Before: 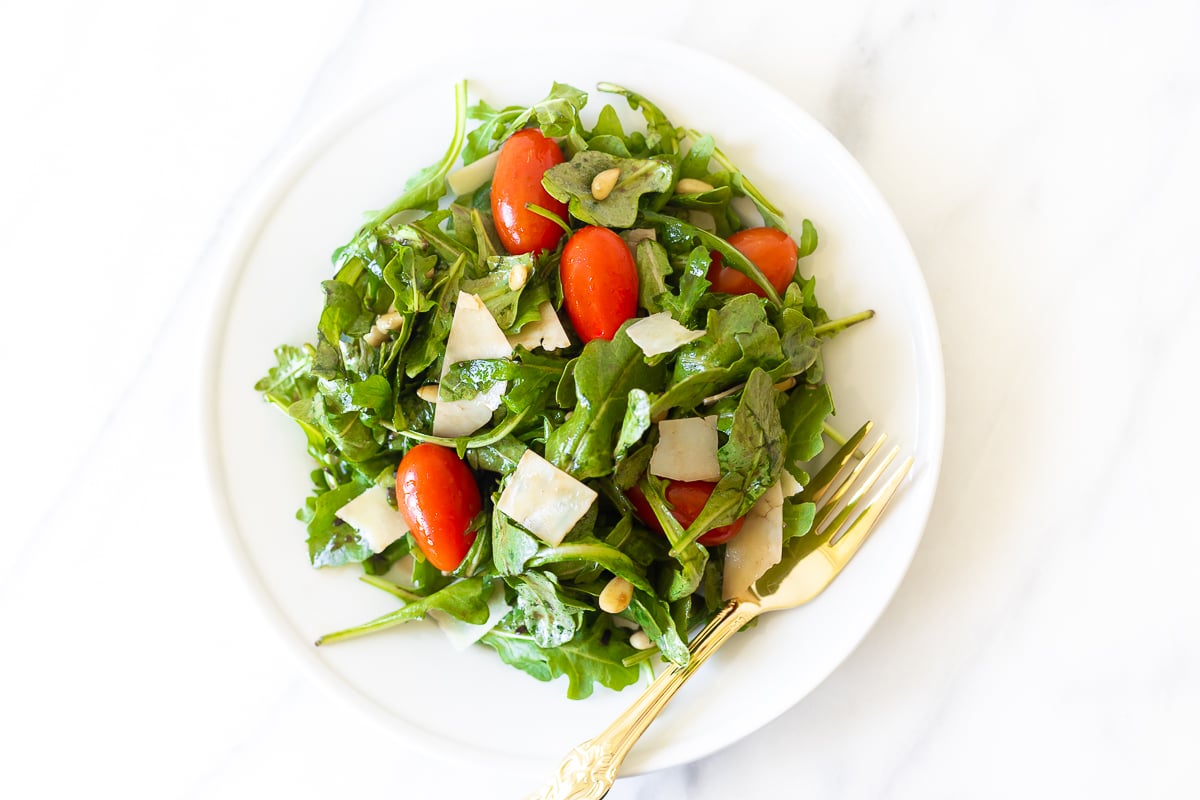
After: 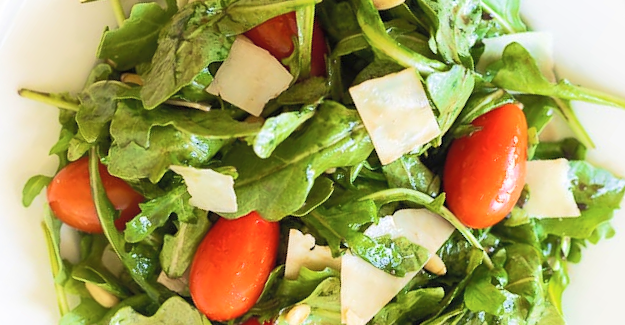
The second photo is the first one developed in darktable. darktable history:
crop and rotate: angle 147.07°, left 9.195%, top 15.61%, right 4.584%, bottom 17.132%
tone curve: curves: ch0 [(0, 0) (0.003, 0.026) (0.011, 0.03) (0.025, 0.047) (0.044, 0.082) (0.069, 0.119) (0.1, 0.157) (0.136, 0.19) (0.177, 0.231) (0.224, 0.27) (0.277, 0.318) (0.335, 0.383) (0.399, 0.456) (0.468, 0.532) (0.543, 0.618) (0.623, 0.71) (0.709, 0.786) (0.801, 0.851) (0.898, 0.908) (1, 1)], color space Lab, independent channels, preserve colors none
velvia: on, module defaults
